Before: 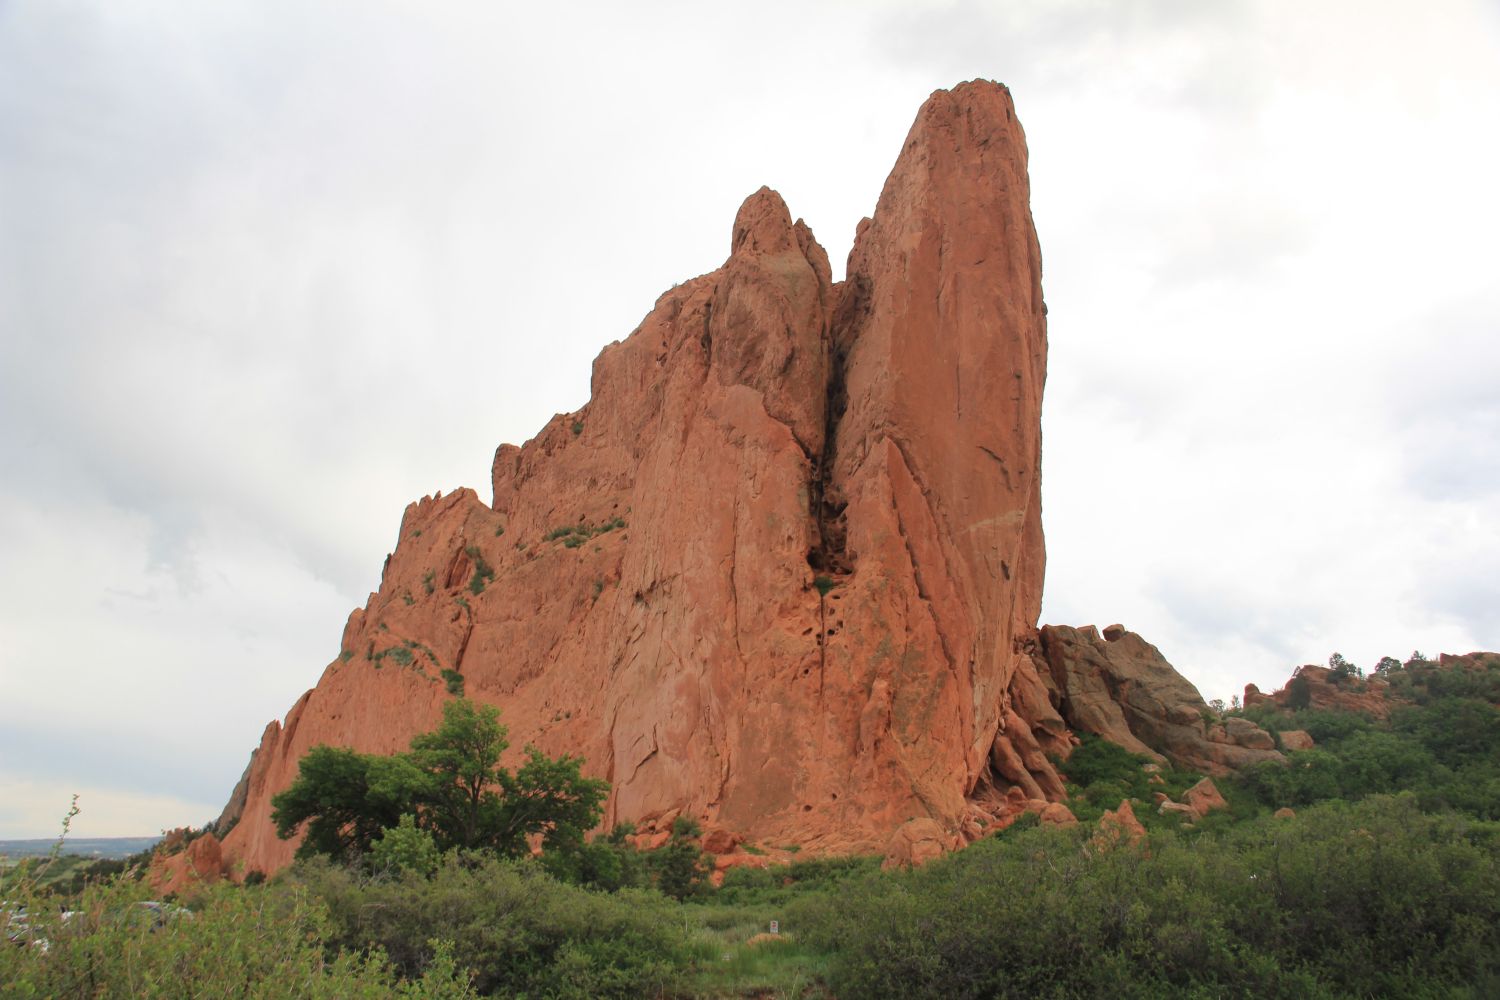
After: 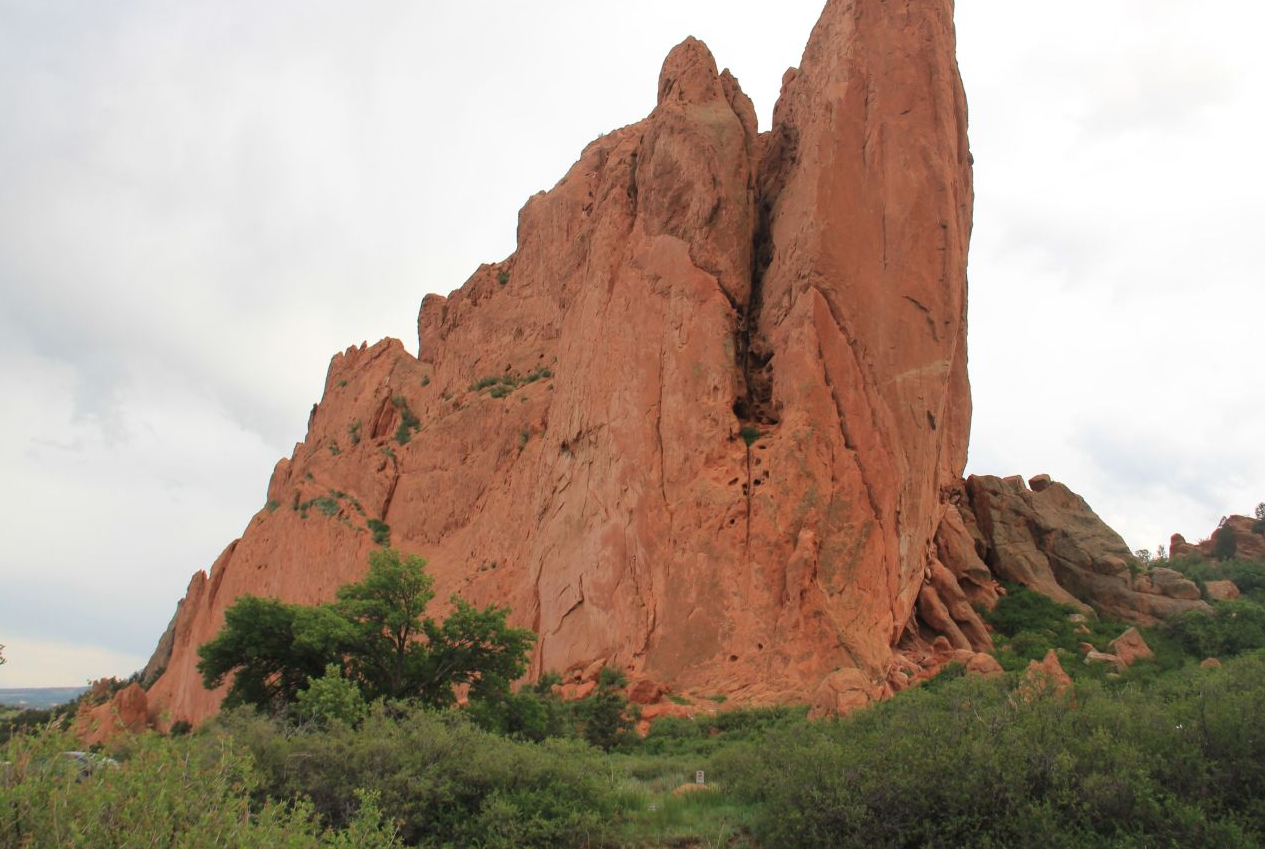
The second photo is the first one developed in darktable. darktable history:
crop and rotate: left 4.952%, top 15.088%, right 10.711%
